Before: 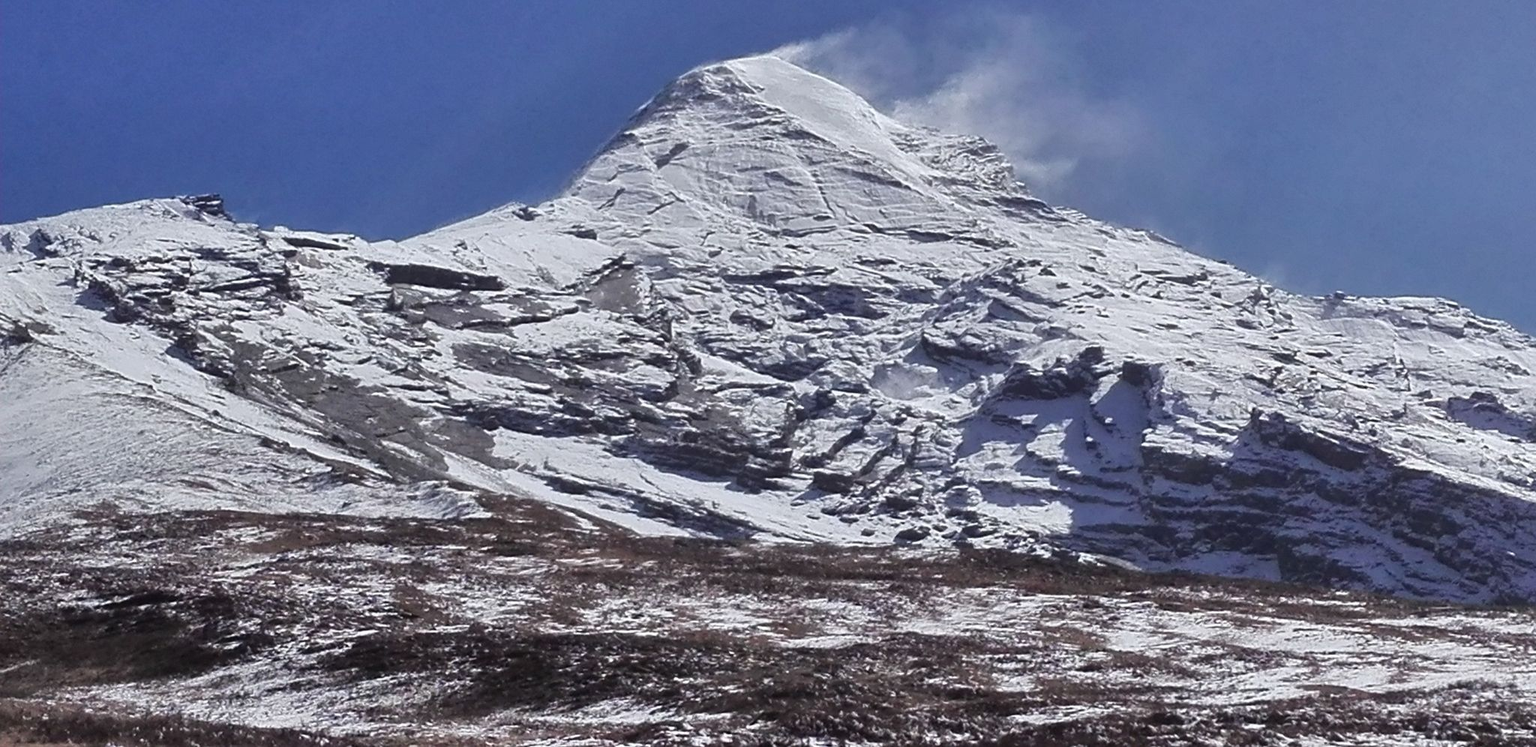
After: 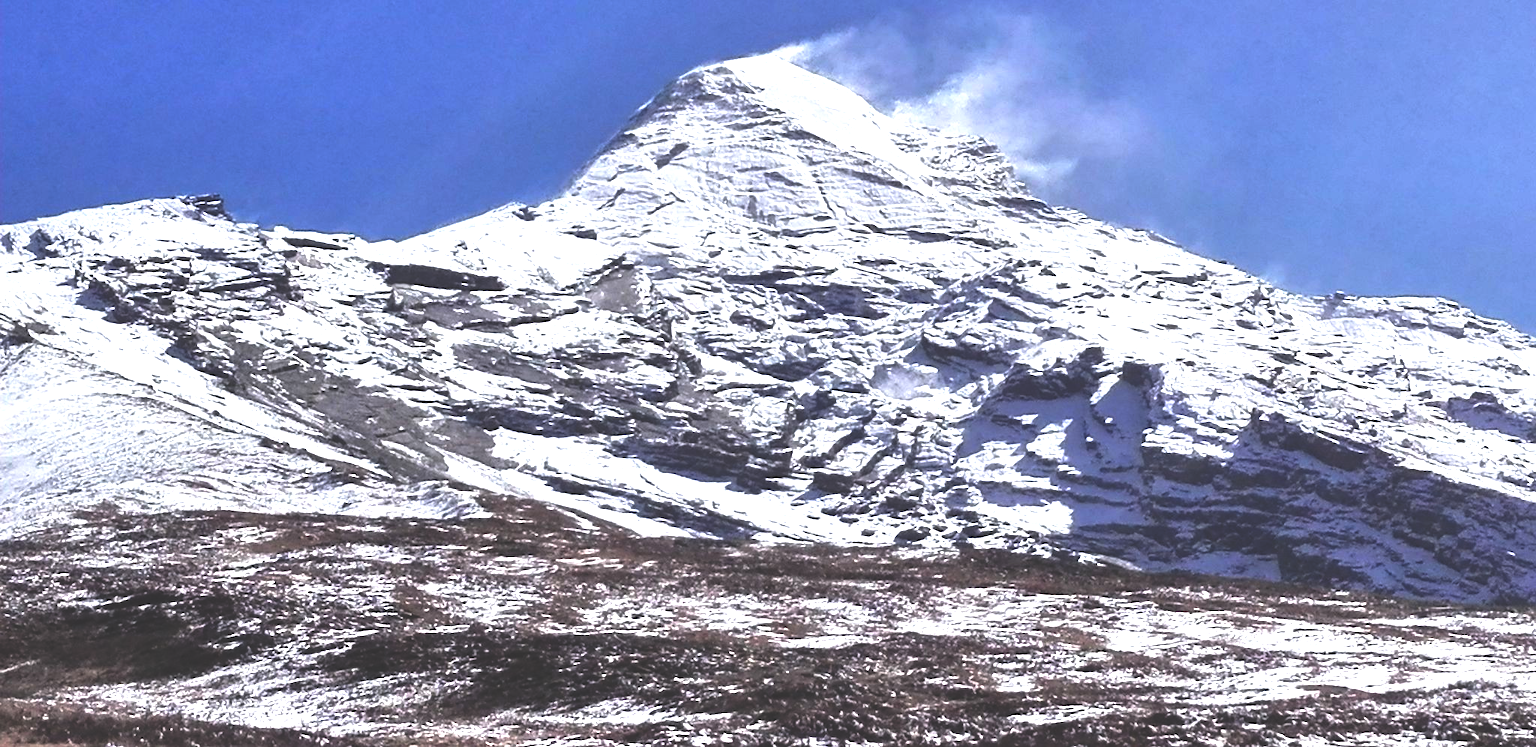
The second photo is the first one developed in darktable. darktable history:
rgb curve: curves: ch0 [(0, 0.186) (0.314, 0.284) (0.775, 0.708) (1, 1)], compensate middle gray true, preserve colors none
exposure: black level correction 0, exposure 1.2 EV, compensate exposure bias true, compensate highlight preservation false
